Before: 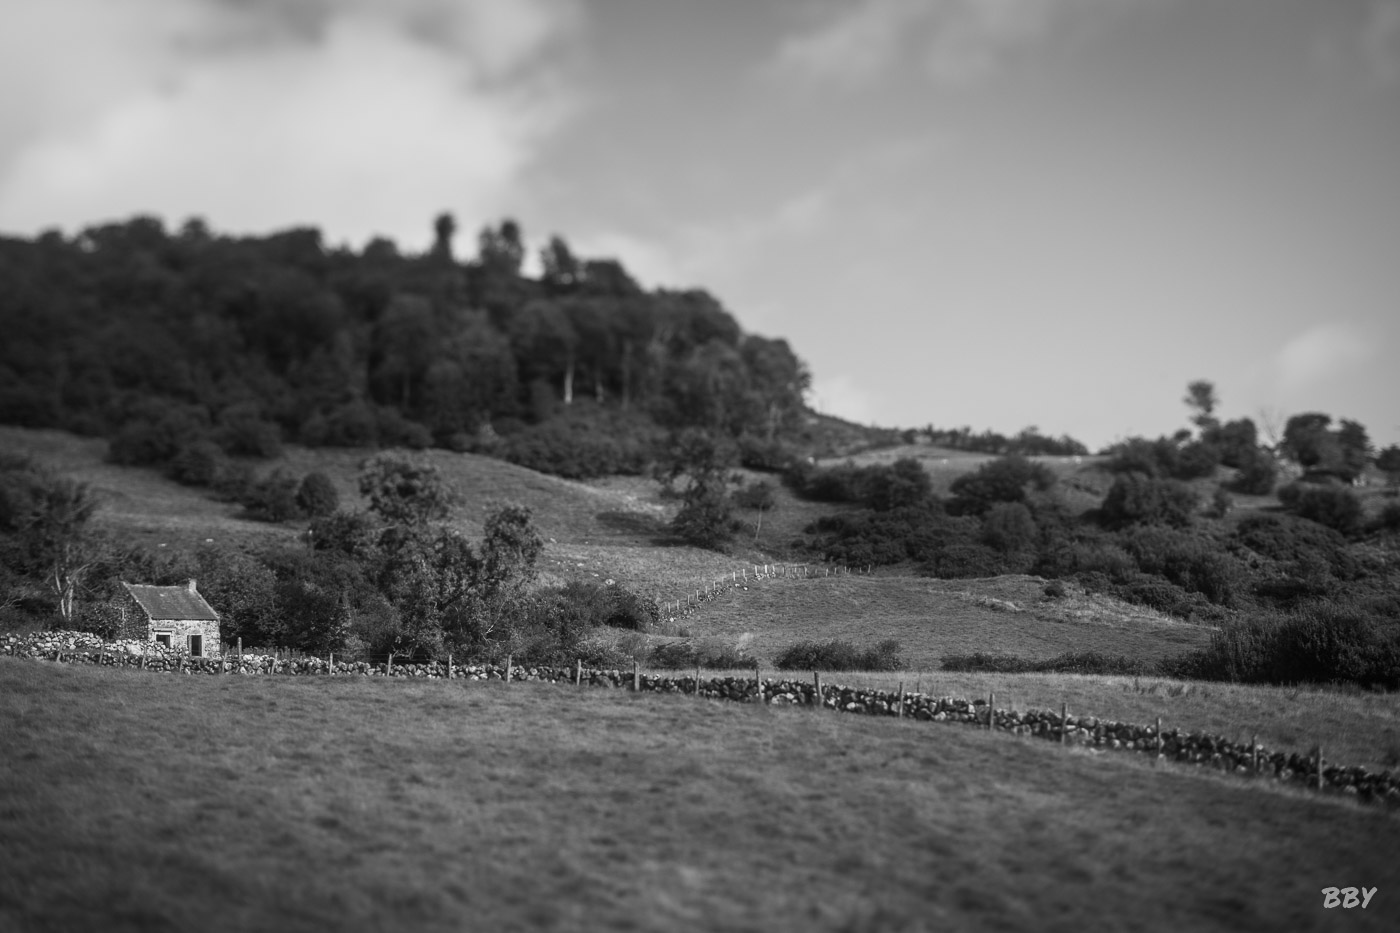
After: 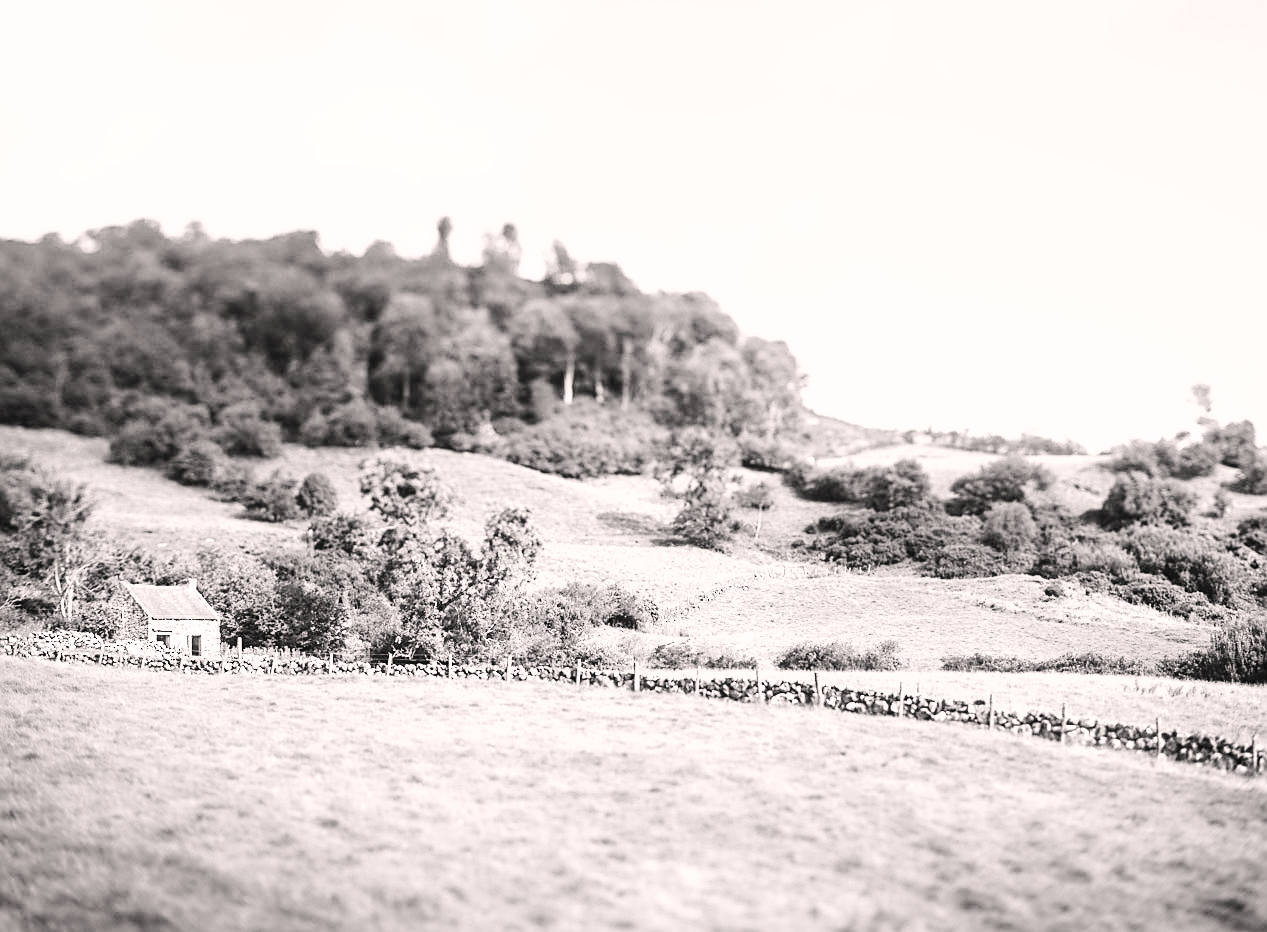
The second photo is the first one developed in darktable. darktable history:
contrast brightness saturation: saturation -0.048
sharpen: on, module defaults
crop: right 9.474%, bottom 0.041%
exposure: black level correction 0, exposure 1.704 EV, compensate highlight preservation false
tone curve: curves: ch0 [(0, 0) (0.037, 0.025) (0.131, 0.093) (0.275, 0.256) (0.476, 0.517) (0.607, 0.667) (0.691, 0.745) (0.789, 0.836) (0.911, 0.925) (0.997, 0.995)]; ch1 [(0, 0) (0.301, 0.3) (0.444, 0.45) (0.493, 0.495) (0.507, 0.503) (0.534, 0.533) (0.582, 0.58) (0.658, 0.693) (0.746, 0.77) (1, 1)]; ch2 [(0, 0) (0.246, 0.233) (0.36, 0.352) (0.415, 0.418) (0.476, 0.492) (0.502, 0.504) (0.525, 0.518) (0.539, 0.544) (0.586, 0.602) (0.634, 0.651) (0.706, 0.727) (0.853, 0.852) (1, 0.951)], preserve colors none
color correction: highlights a* 3.5, highlights b* 2.2, saturation 1.2
base curve: curves: ch0 [(0, 0.003) (0.001, 0.002) (0.006, 0.004) (0.02, 0.022) (0.048, 0.086) (0.094, 0.234) (0.162, 0.431) (0.258, 0.629) (0.385, 0.8) (0.548, 0.918) (0.751, 0.988) (1, 1)], preserve colors none
